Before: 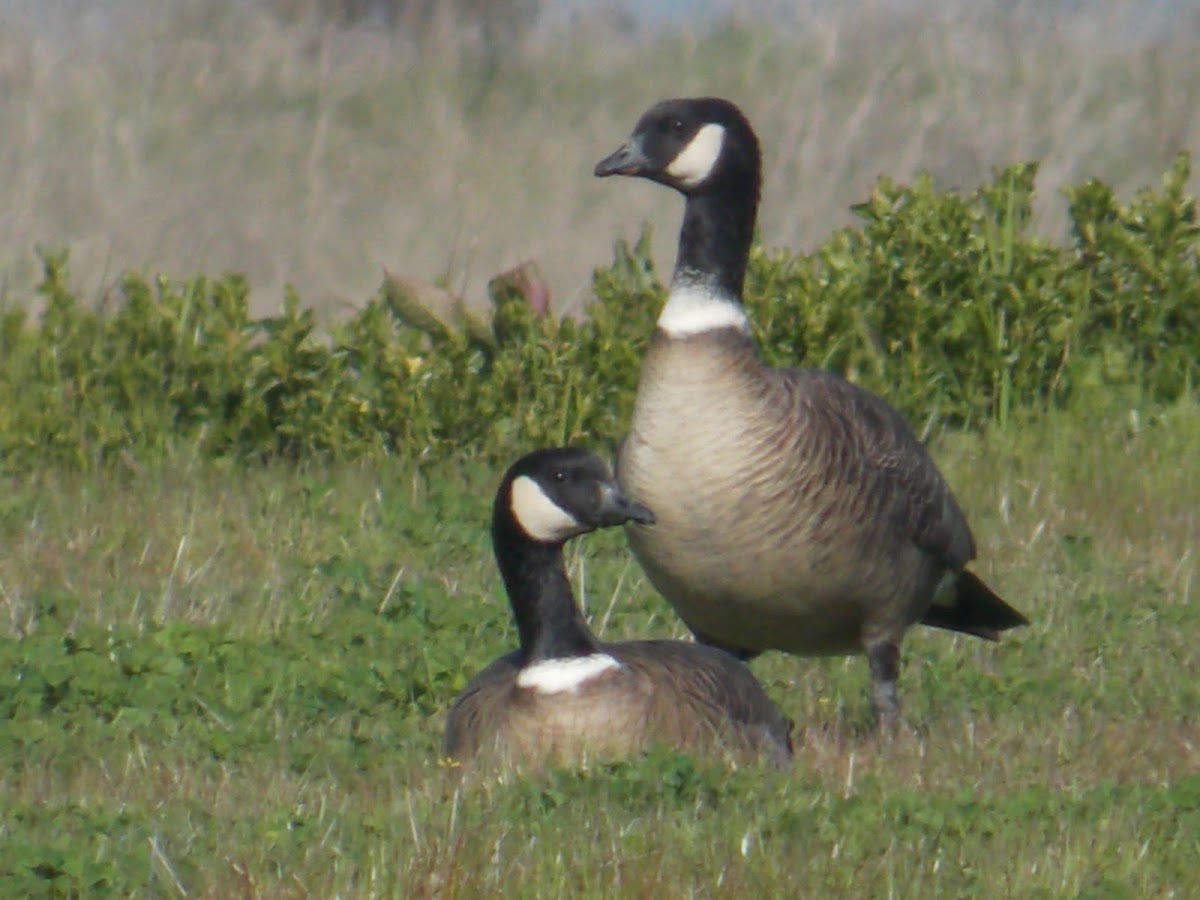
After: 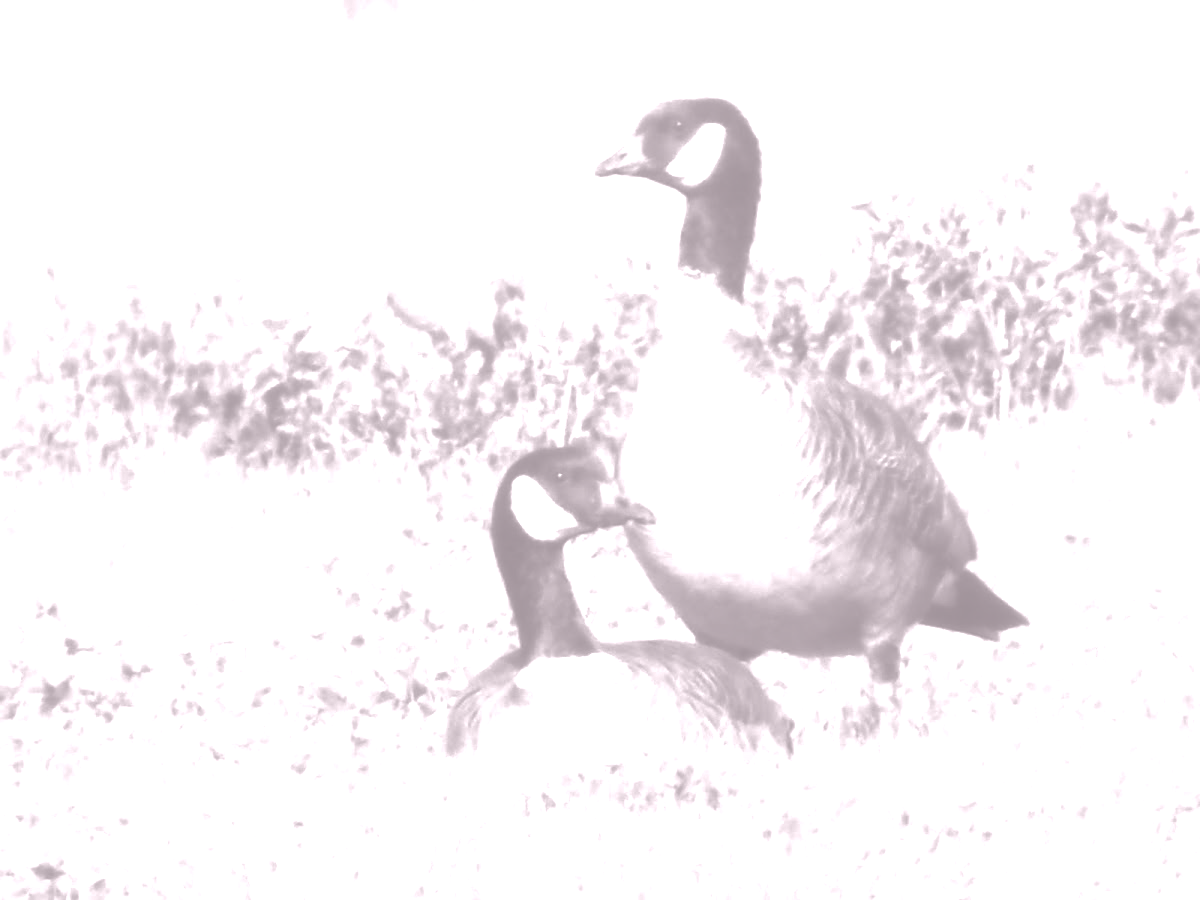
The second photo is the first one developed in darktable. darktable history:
contrast brightness saturation: contrast 0.83, brightness 0.59, saturation 0.59
contrast equalizer: octaves 7, y [[0.502, 0.505, 0.512, 0.529, 0.564, 0.588], [0.5 ×6], [0.502, 0.505, 0.512, 0.529, 0.564, 0.588], [0, 0.001, 0.001, 0.004, 0.008, 0.011], [0, 0.001, 0.001, 0.004, 0.008, 0.011]], mix -1
colorize: hue 25.2°, saturation 83%, source mix 82%, lightness 79%, version 1
exposure: black level correction -0.008, exposure 0.067 EV, compensate highlight preservation false
